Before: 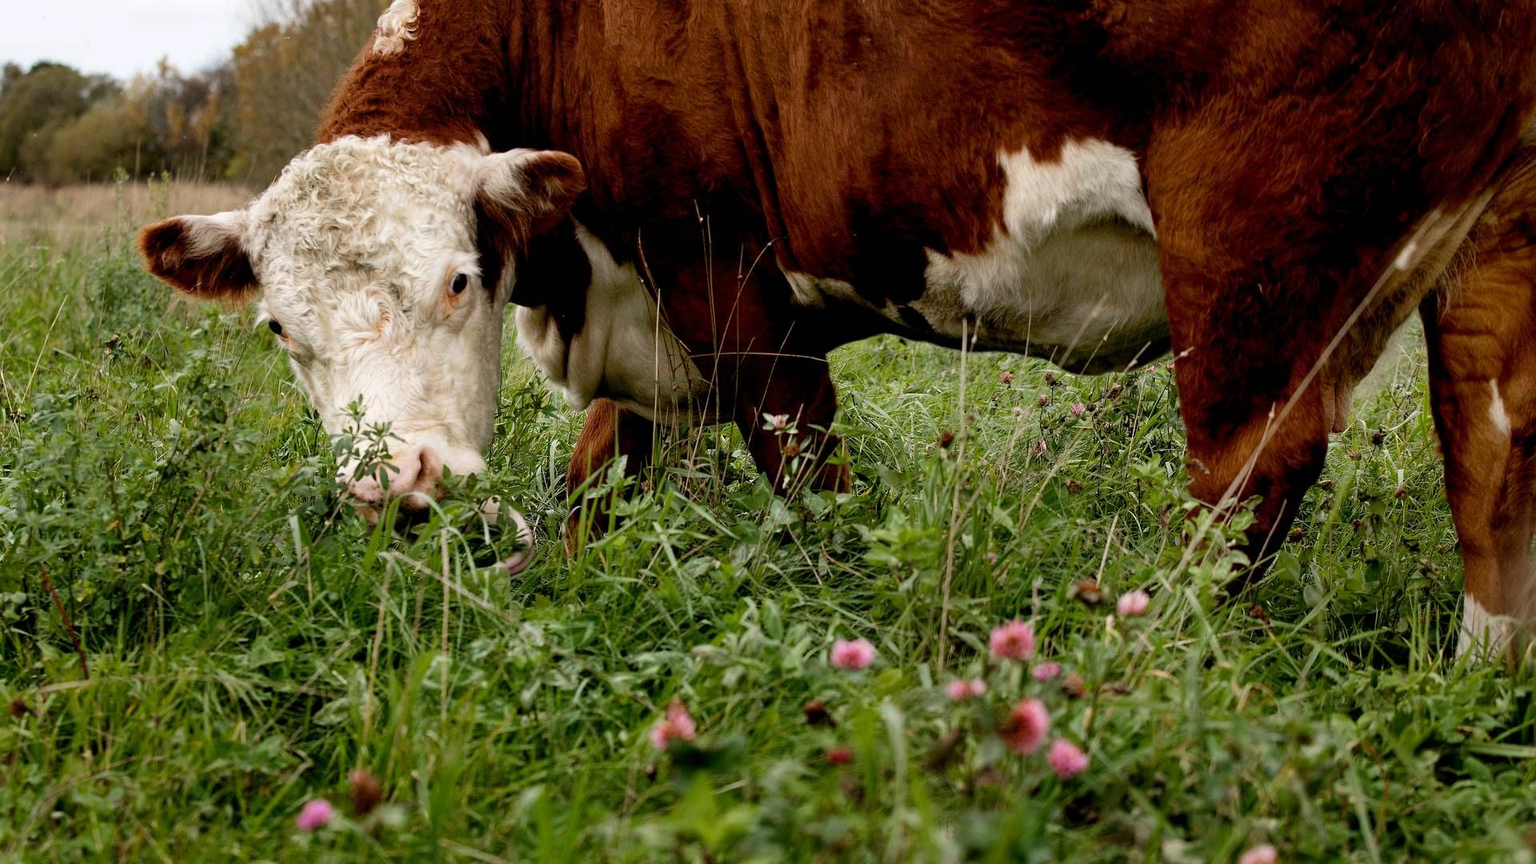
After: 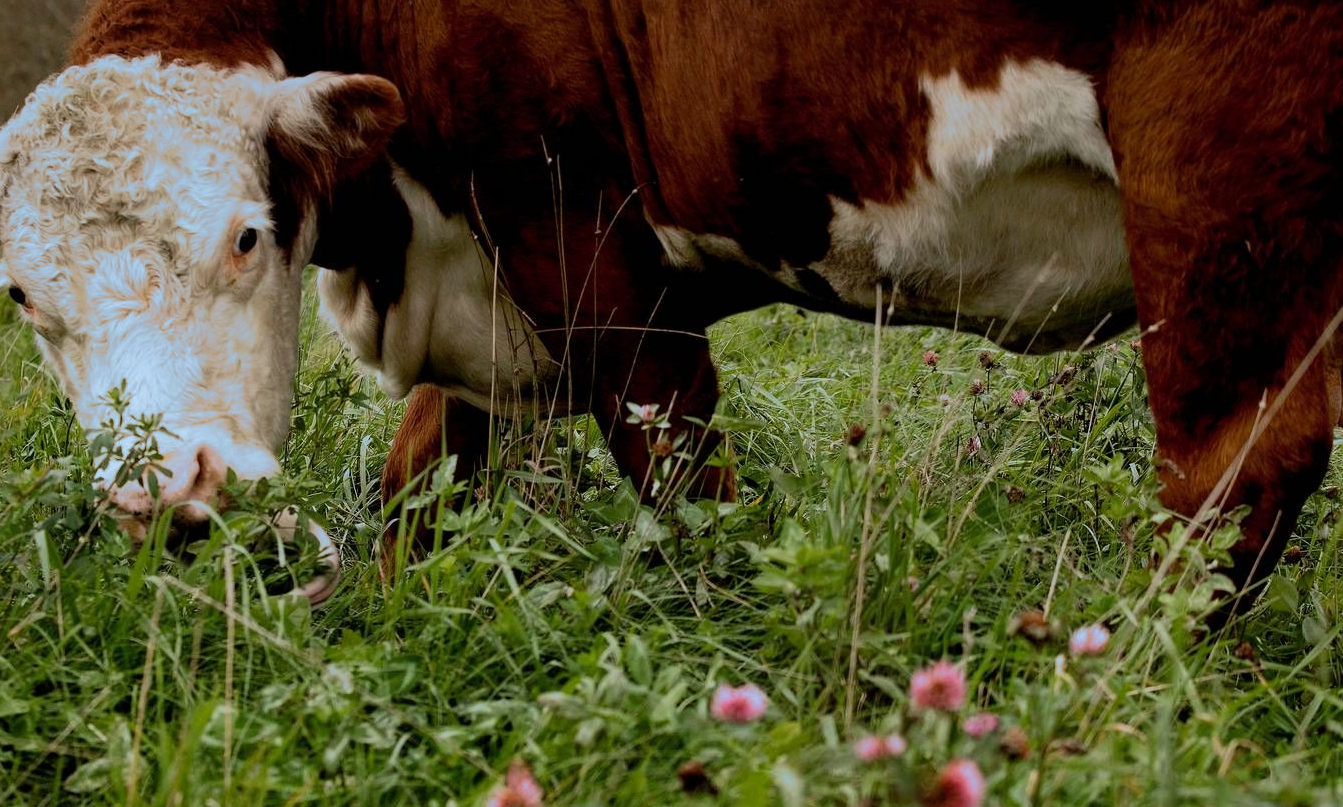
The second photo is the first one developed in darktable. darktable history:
crop and rotate: left 17.046%, top 10.659%, right 12.989%, bottom 14.553%
split-toning: shadows › hue 351.18°, shadows › saturation 0.86, highlights › hue 218.82°, highlights › saturation 0.73, balance -19.167
graduated density: on, module defaults
